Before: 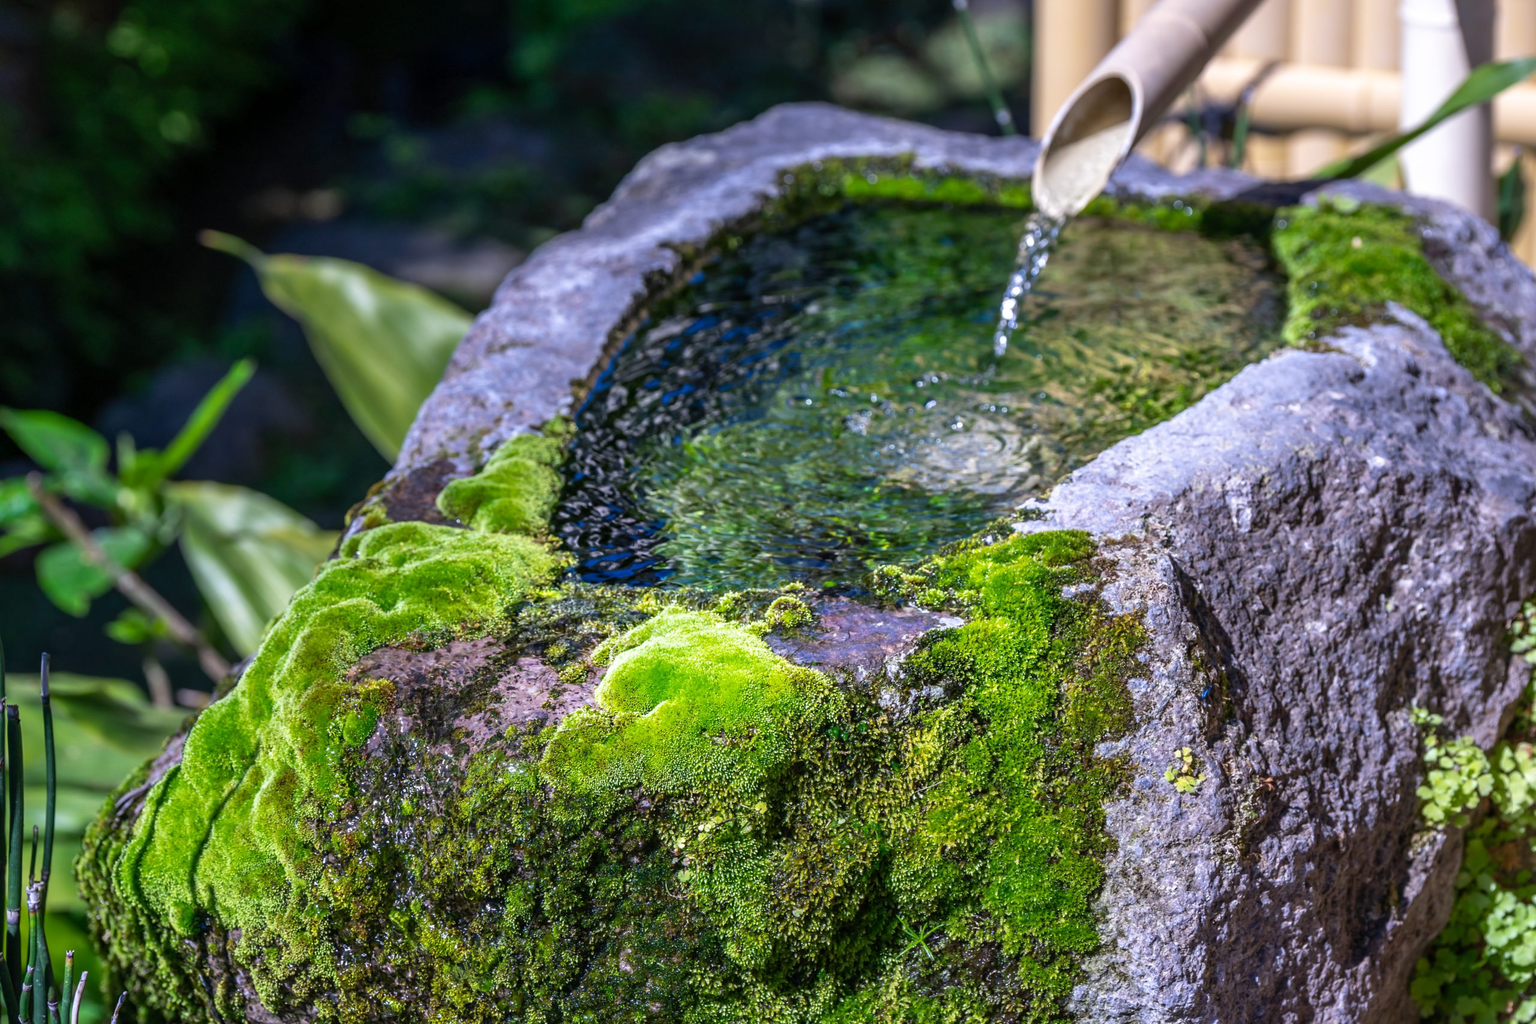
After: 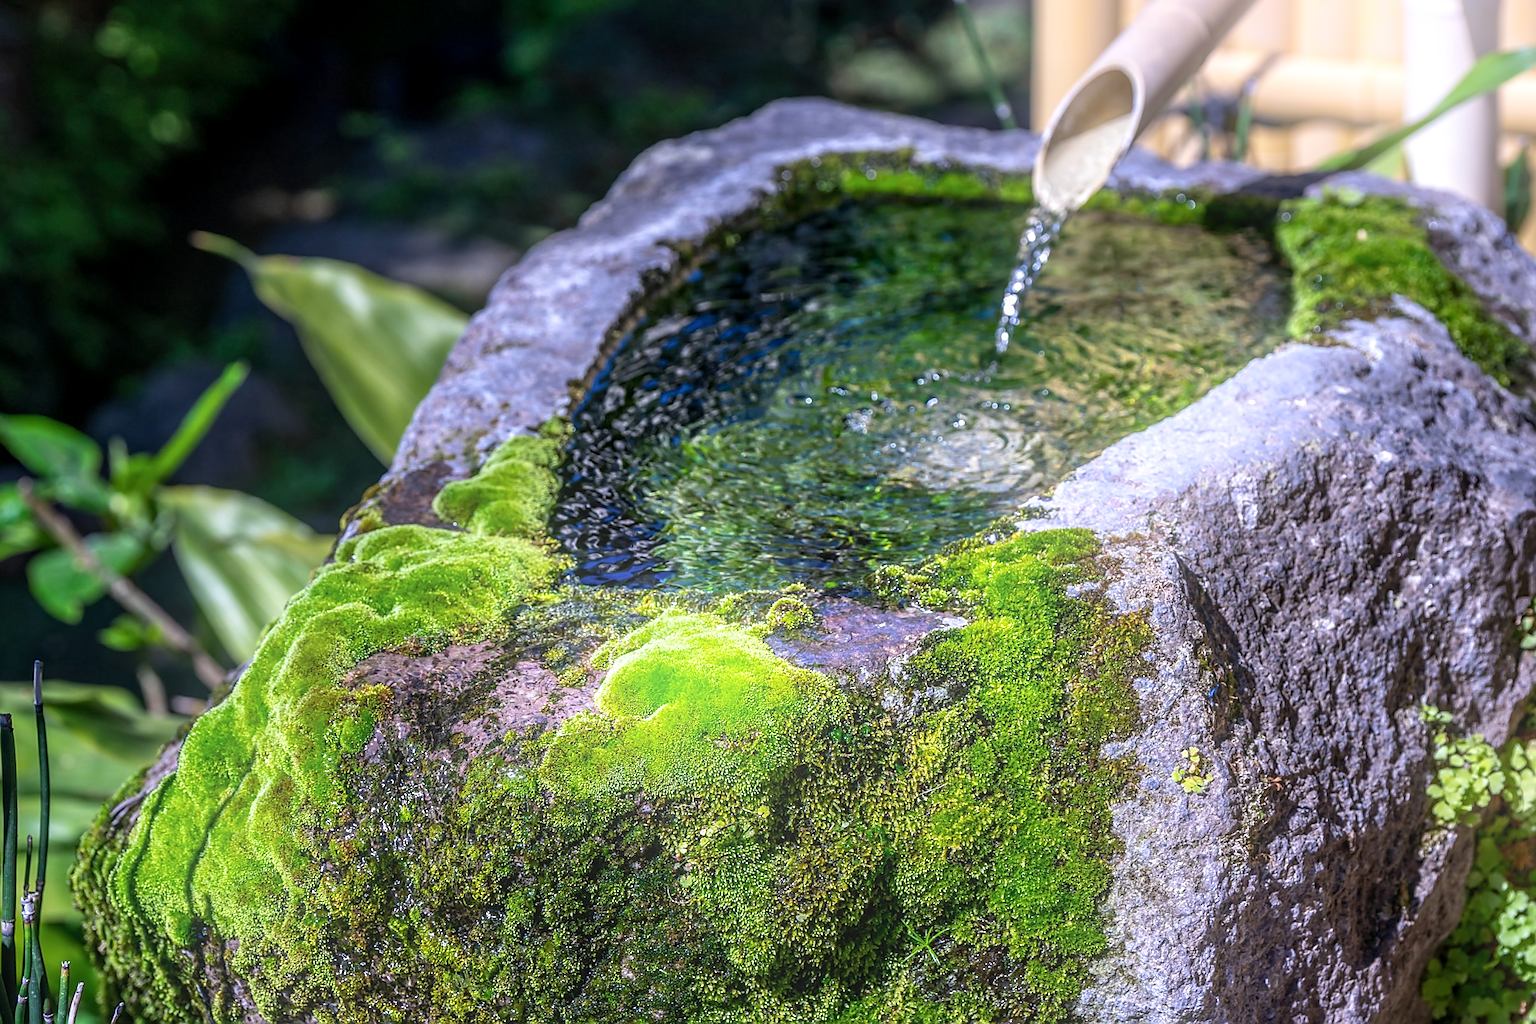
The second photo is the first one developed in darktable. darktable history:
local contrast: on, module defaults
rotate and perspective: rotation -0.45°, automatic cropping original format, crop left 0.008, crop right 0.992, crop top 0.012, crop bottom 0.988
sharpen: radius 1.4, amount 1.25, threshold 0.7
bloom: on, module defaults
